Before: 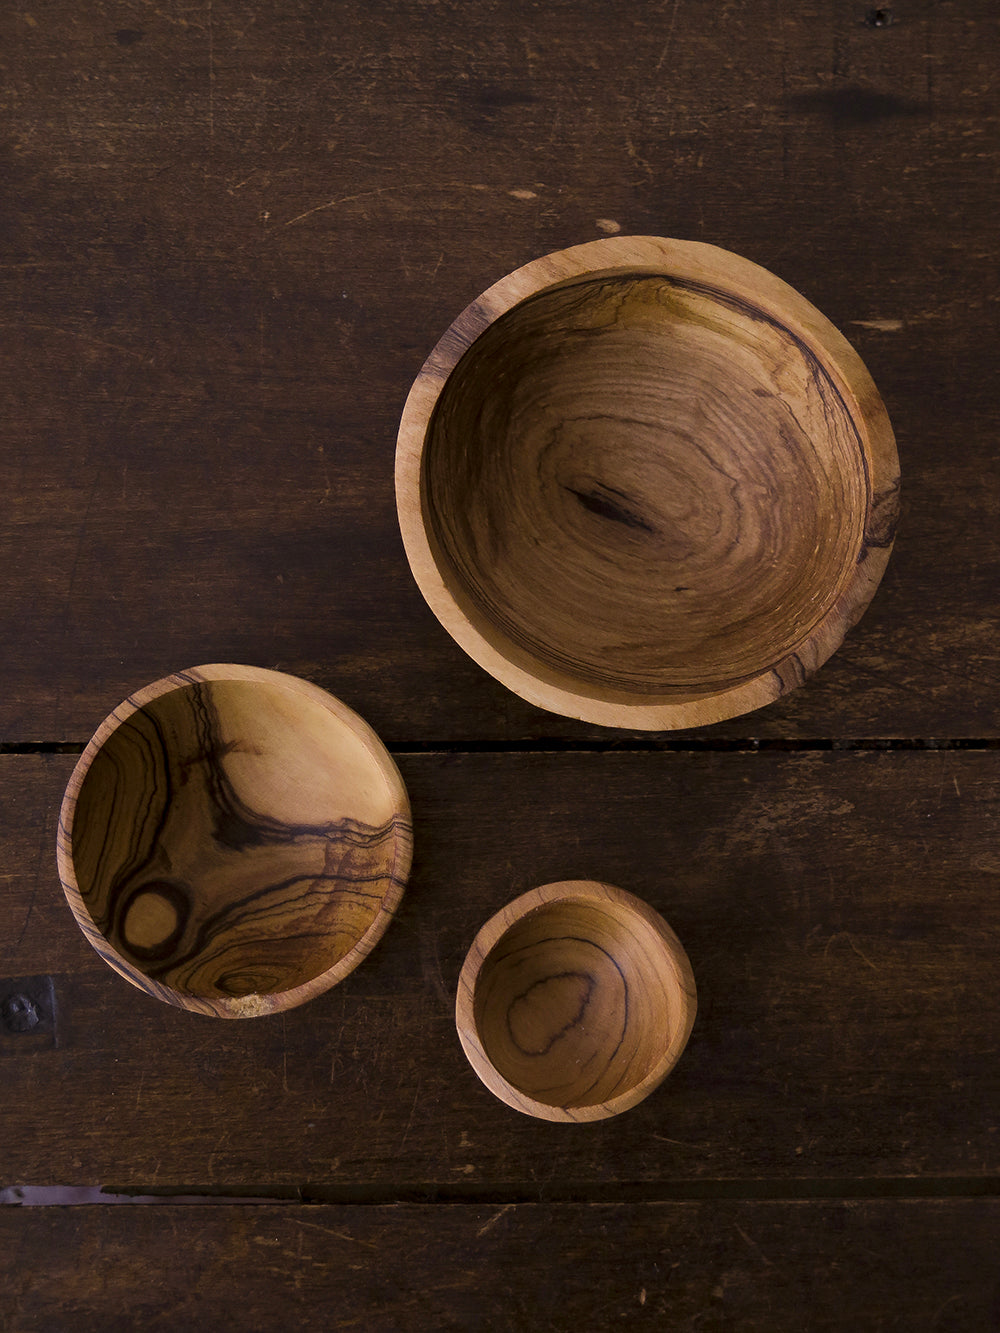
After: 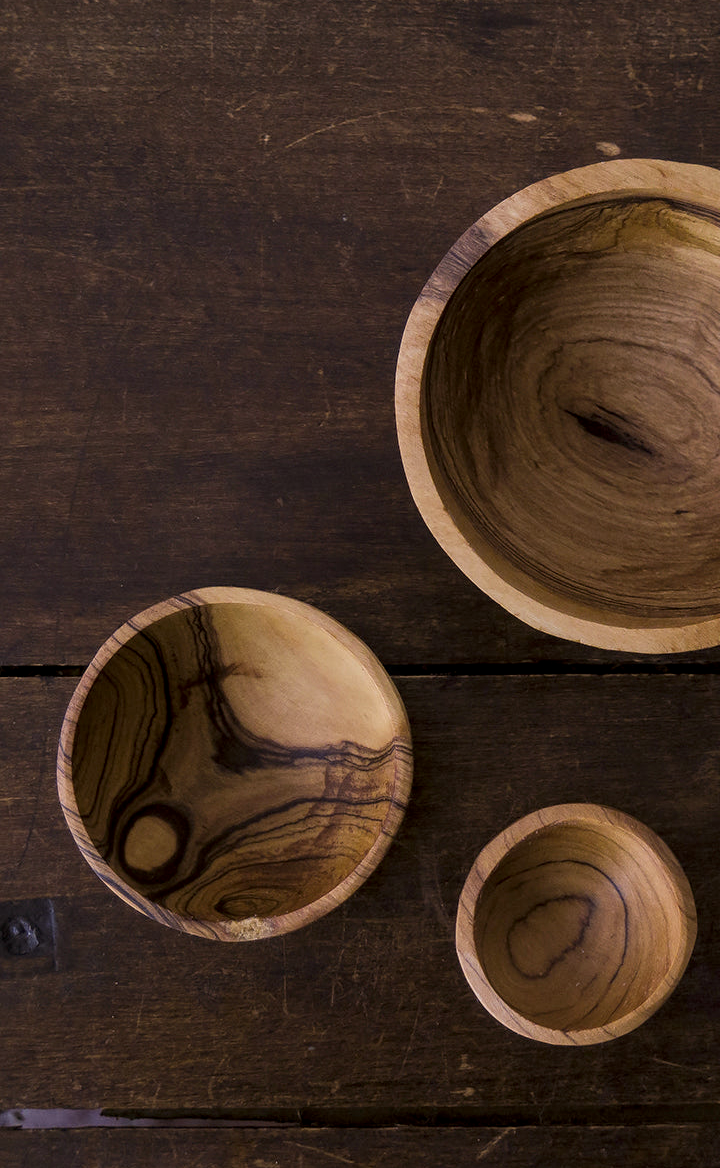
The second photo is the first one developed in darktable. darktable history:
crop: top 5.803%, right 27.864%, bottom 5.804%
local contrast: on, module defaults
white balance: red 0.976, blue 1.04
